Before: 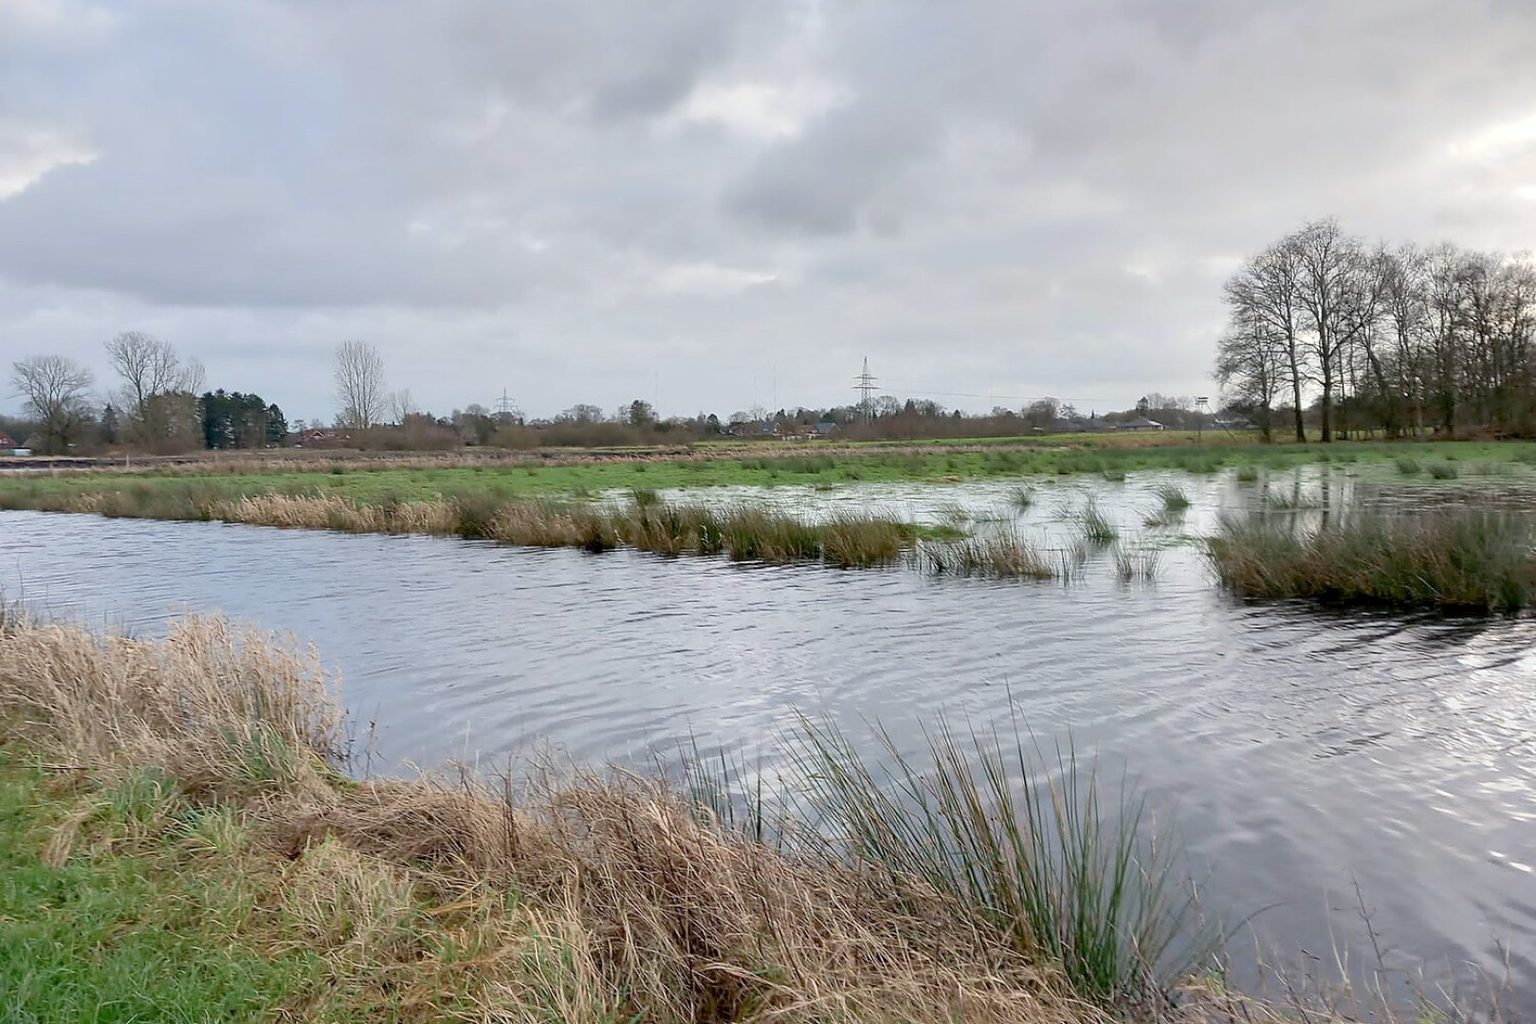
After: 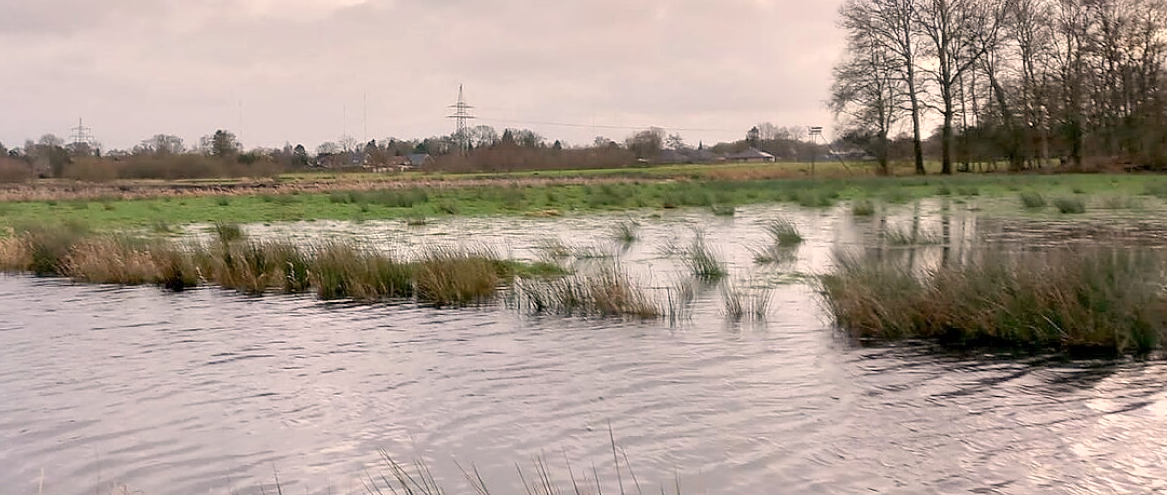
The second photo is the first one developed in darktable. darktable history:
white balance: red 1.127, blue 0.943
crop and rotate: left 27.938%, top 27.046%, bottom 27.046%
